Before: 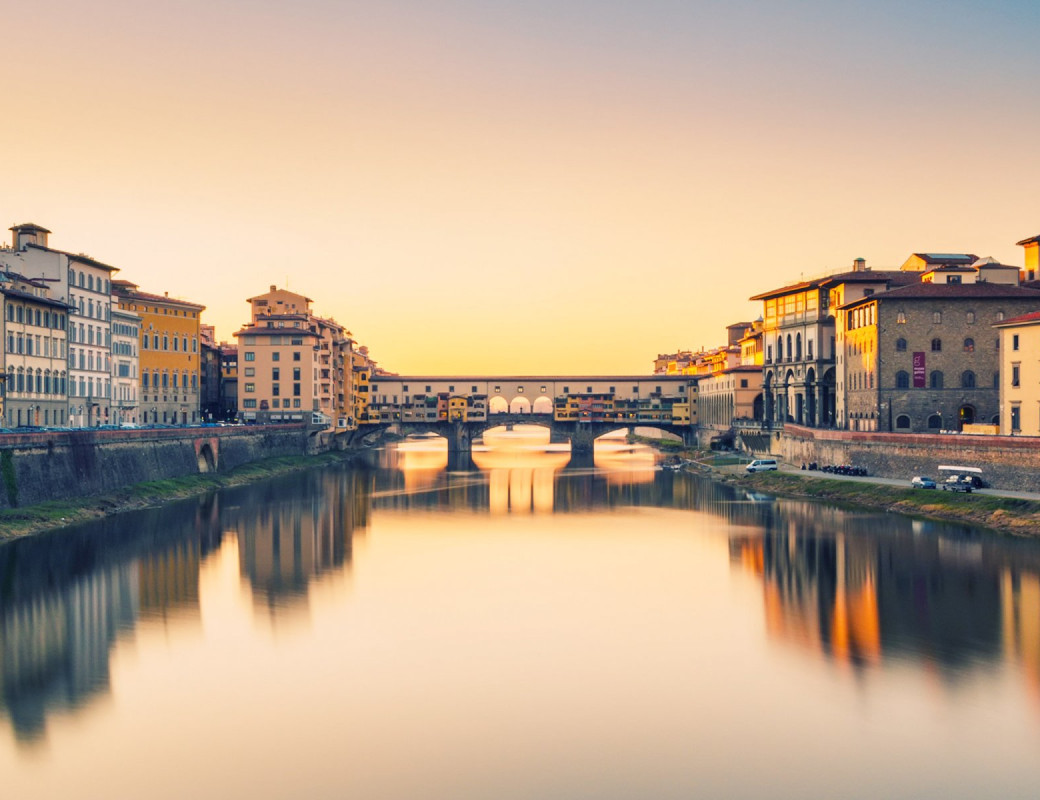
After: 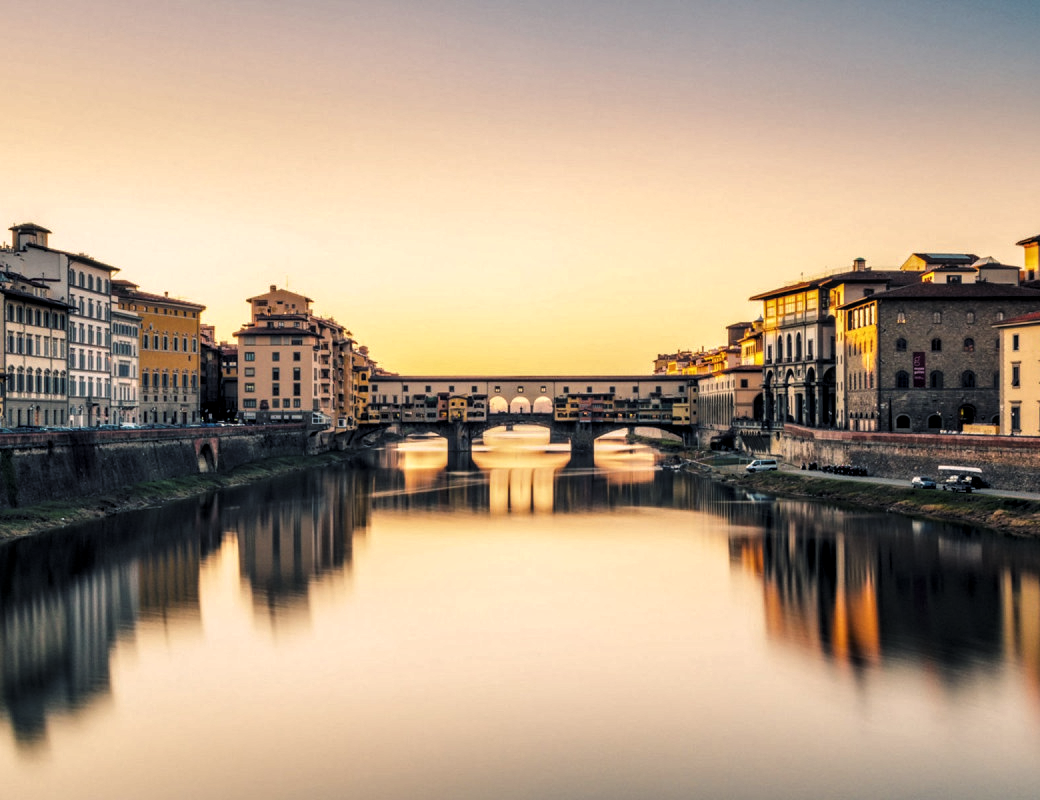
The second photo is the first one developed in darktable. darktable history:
local contrast: detail 130%
levels: levels [0.101, 0.578, 0.953]
